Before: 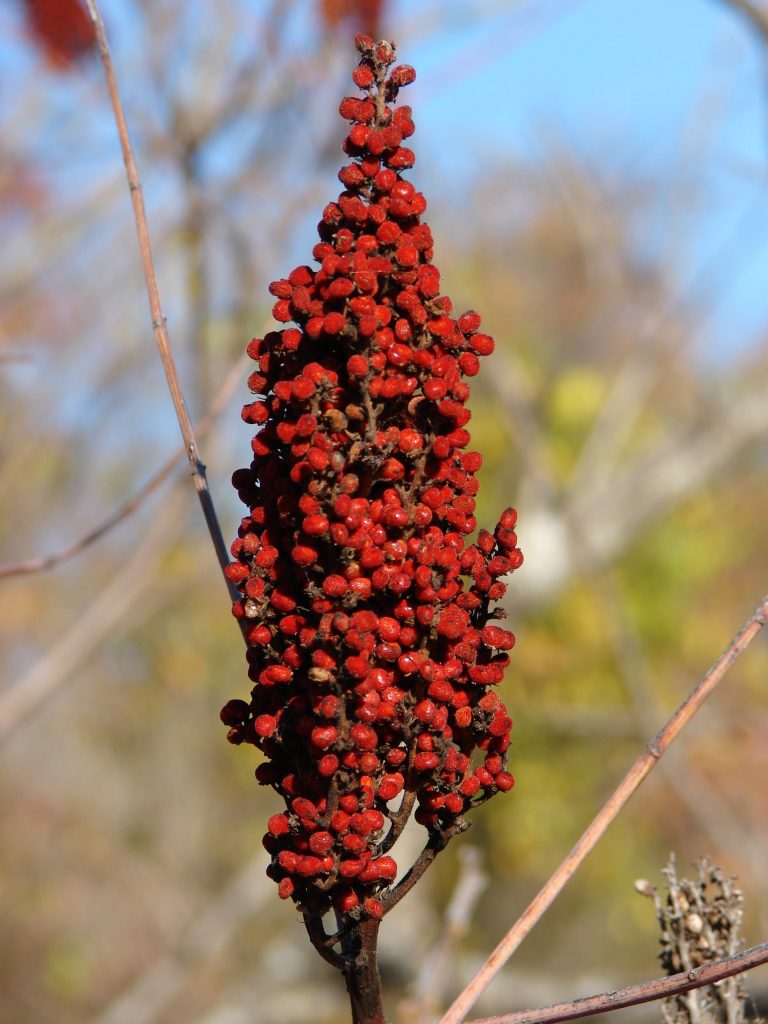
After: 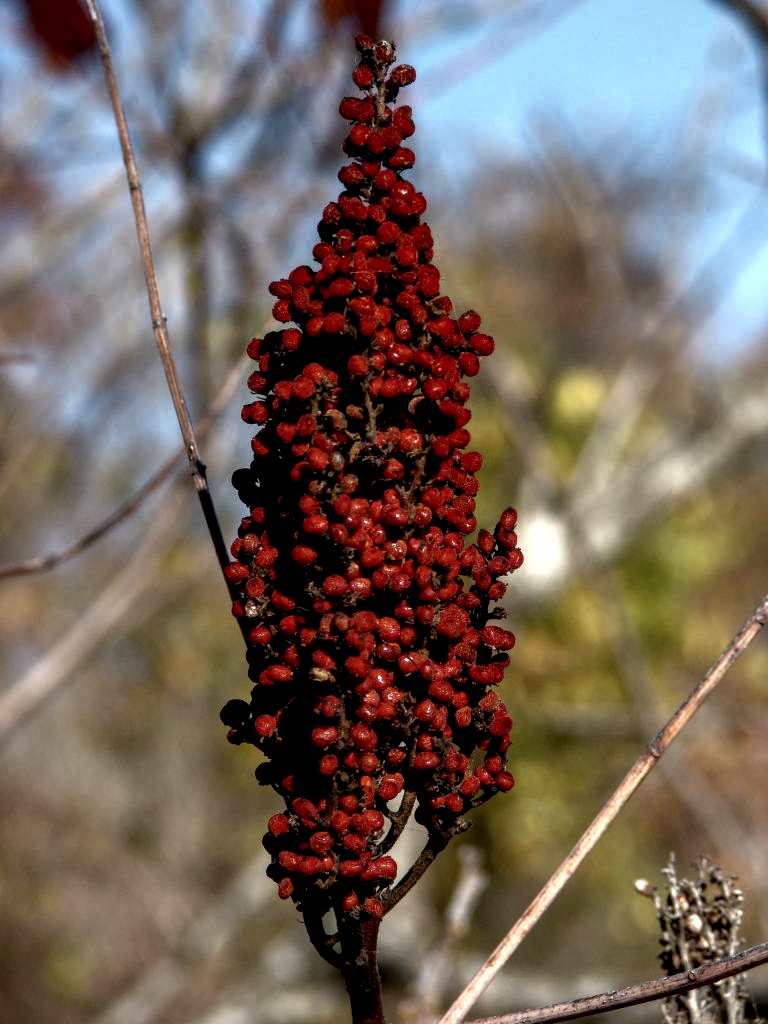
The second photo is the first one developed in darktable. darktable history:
local contrast: detail 203%
rgb curve: curves: ch0 [(0, 0) (0.415, 0.237) (1, 1)]
